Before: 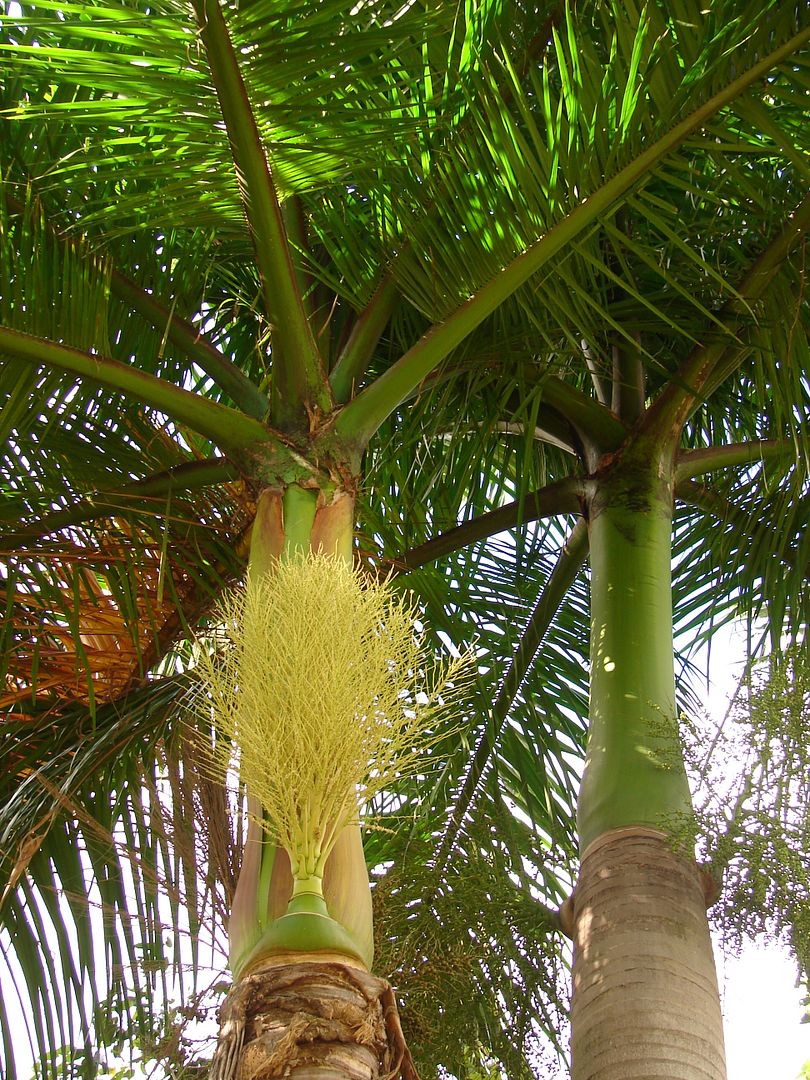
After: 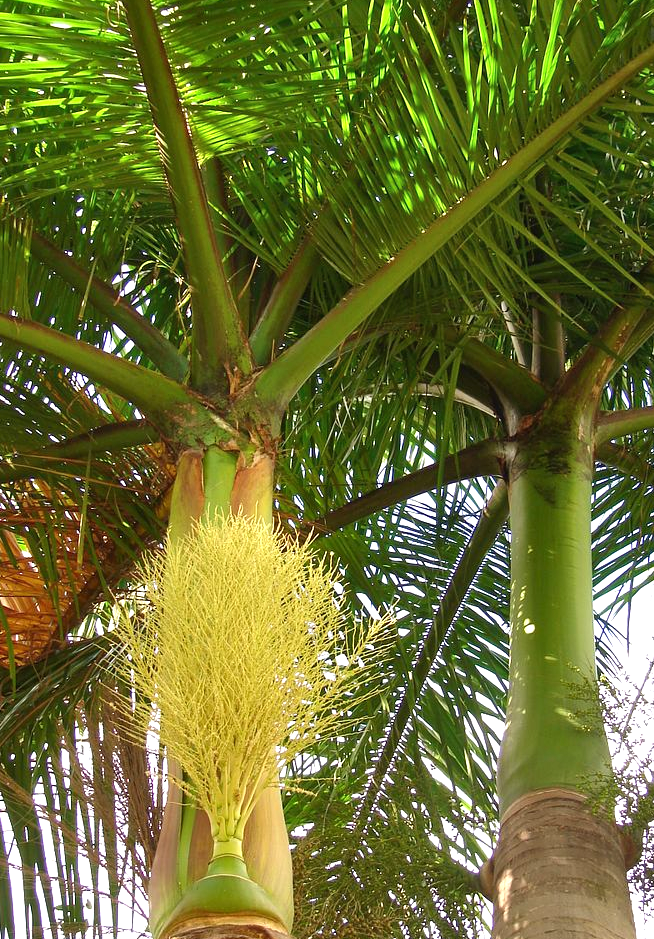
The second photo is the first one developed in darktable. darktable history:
crop: left 9.951%, top 3.531%, right 9.246%, bottom 9.445%
exposure: black level correction 0, exposure 0.499 EV, compensate highlight preservation false
shadows and highlights: soften with gaussian
